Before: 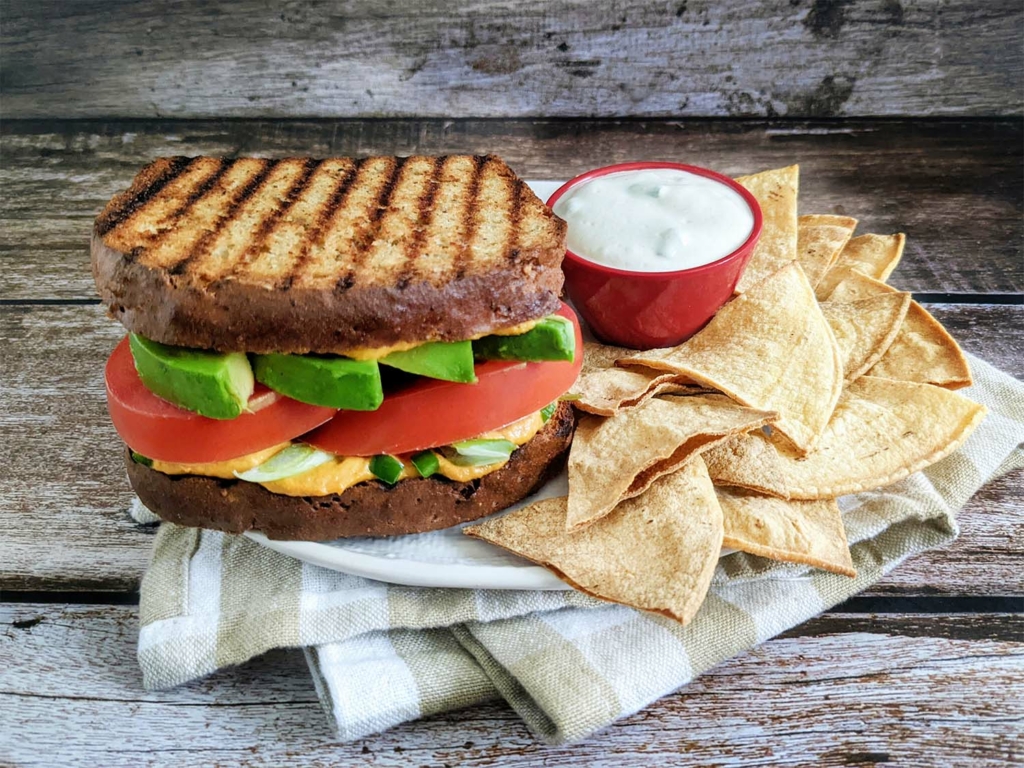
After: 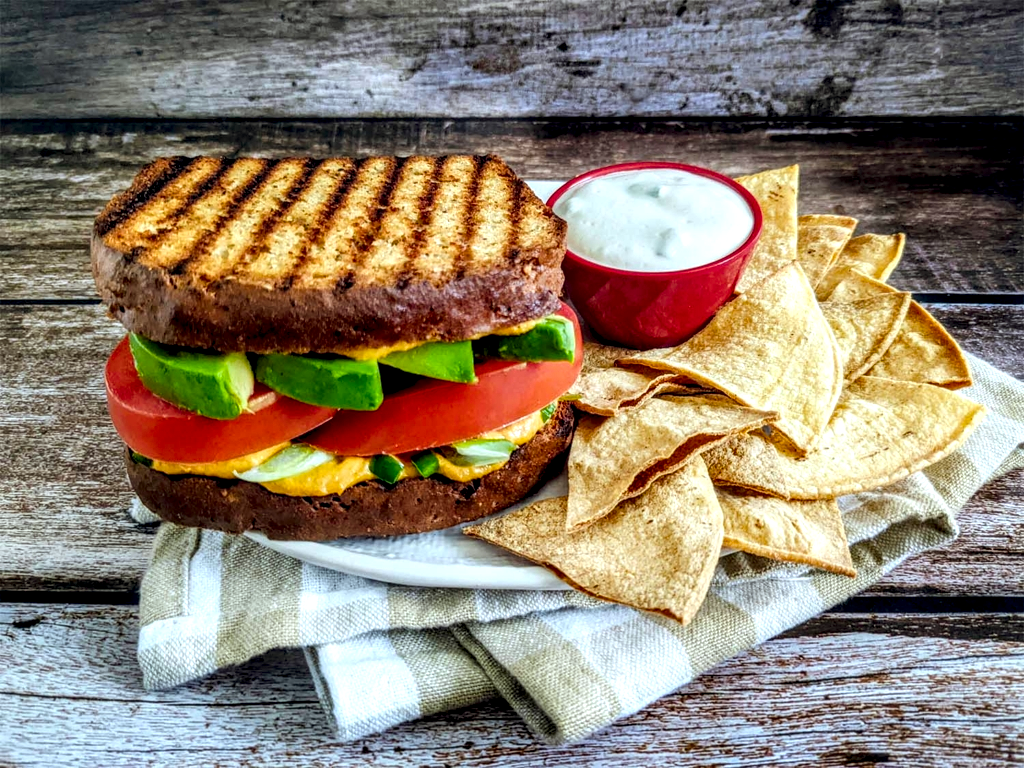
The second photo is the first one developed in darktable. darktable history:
local contrast: highlights 21%, shadows 72%, detail 170%
color balance rgb: shadows lift › hue 85.35°, global offset › chroma 0.092%, global offset › hue 254.23°, perceptual saturation grading › global saturation 25.043%, global vibrance 20%
color correction: highlights a* -2.79, highlights b* -2.13, shadows a* 2.22, shadows b* 2.99
